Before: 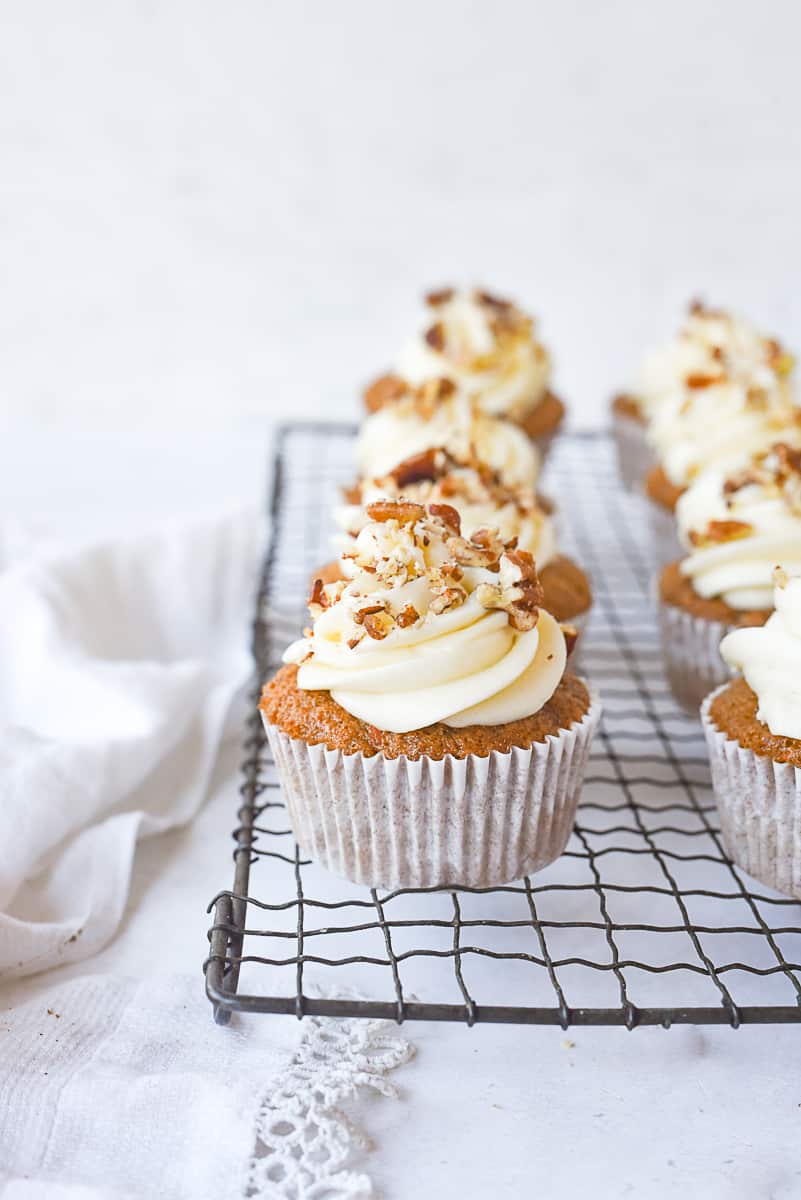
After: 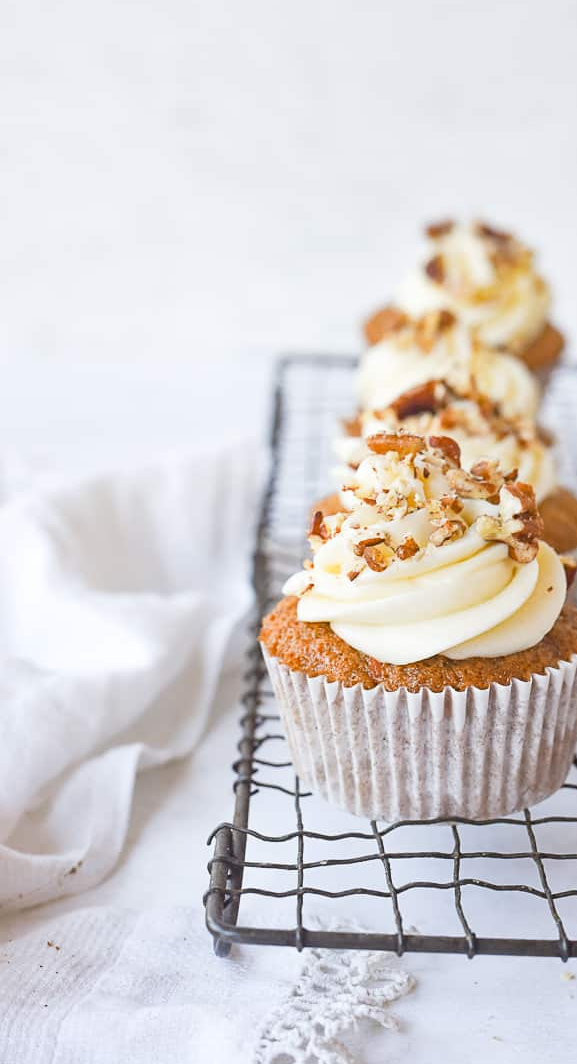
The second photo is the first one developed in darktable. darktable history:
crop: top 5.738%, right 27.863%, bottom 5.551%
base curve: curves: ch0 [(0, 0) (0.283, 0.295) (1, 1)]
